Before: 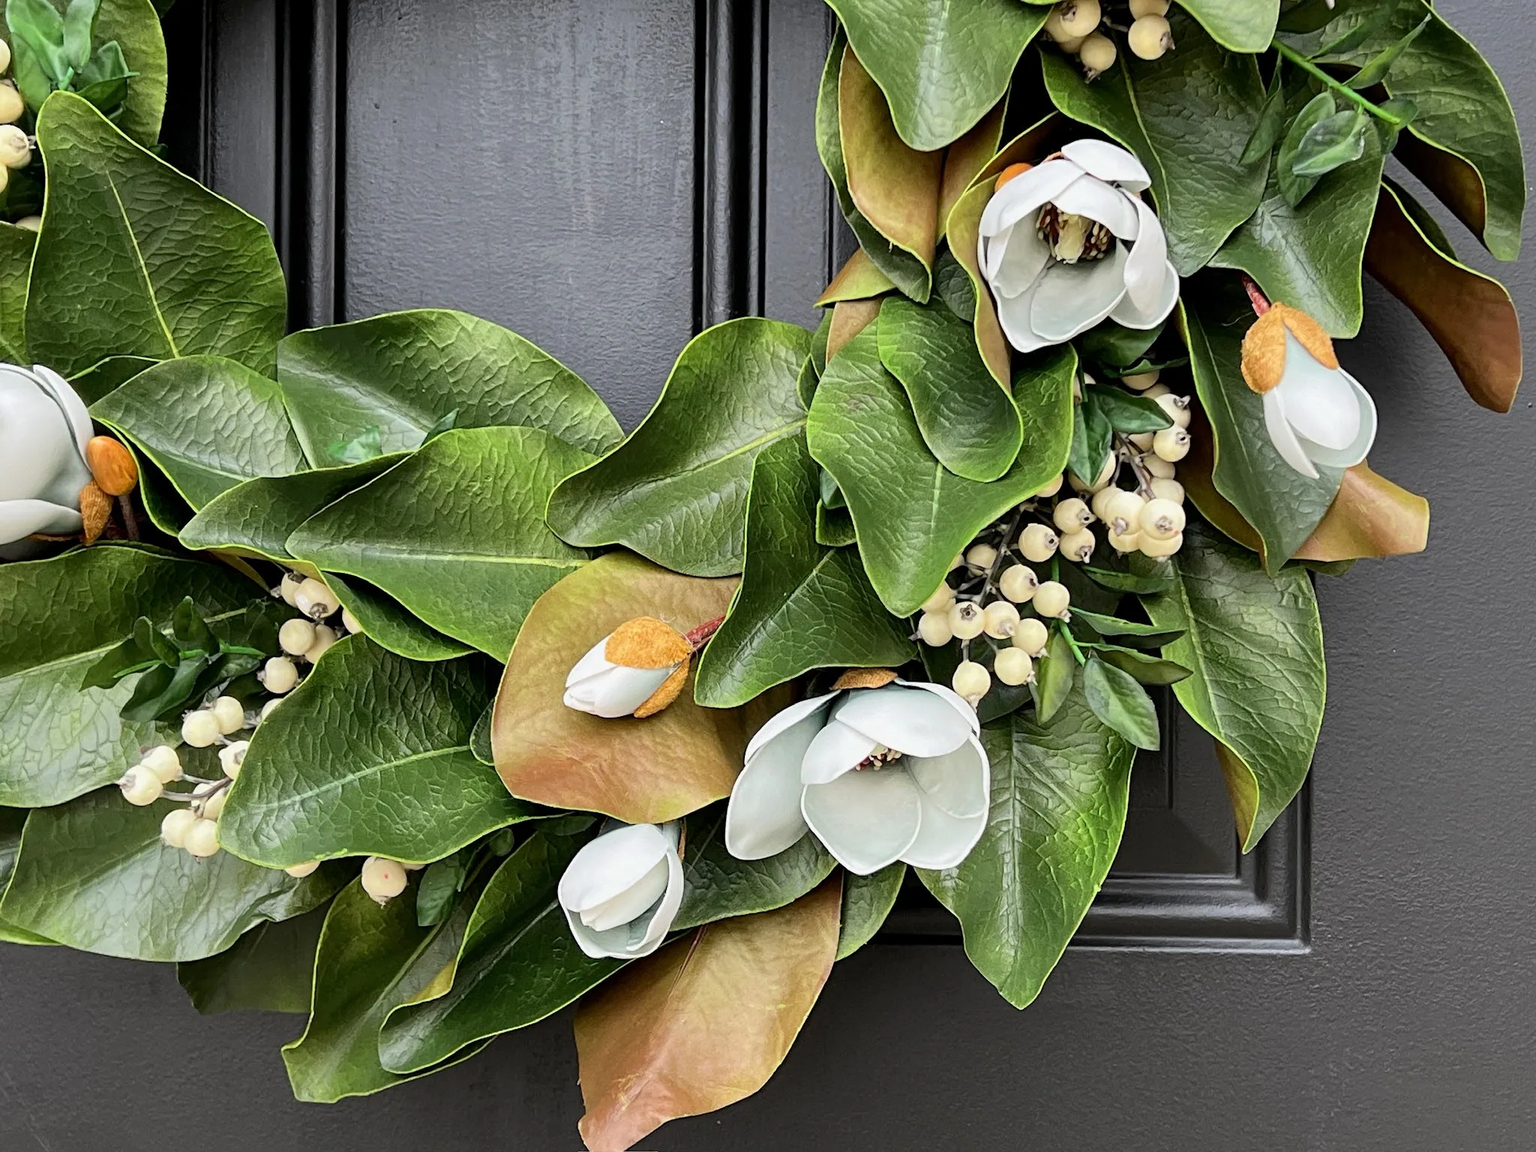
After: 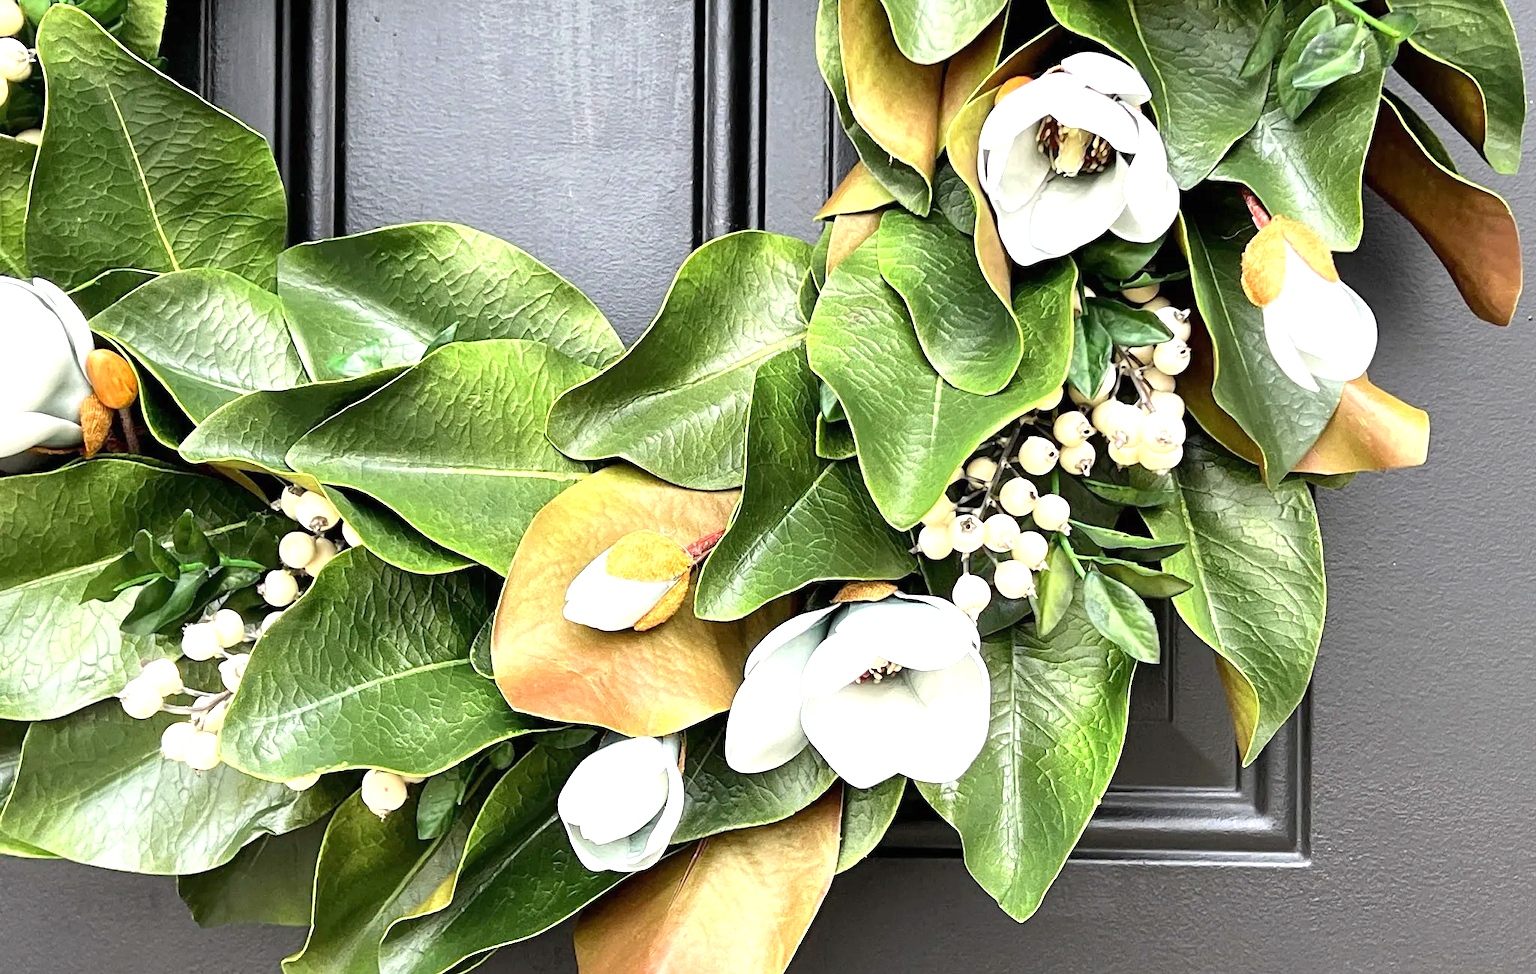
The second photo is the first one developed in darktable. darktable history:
exposure: black level correction 0, exposure 1.095 EV, compensate highlight preservation false
crop: top 7.583%, bottom 7.825%
